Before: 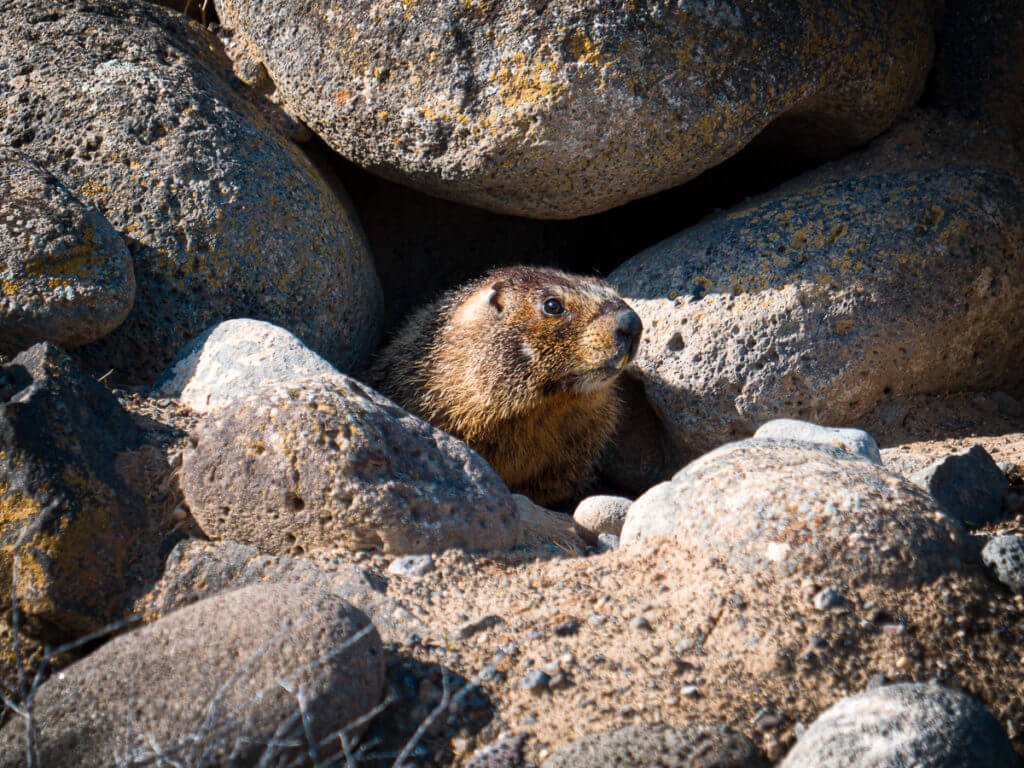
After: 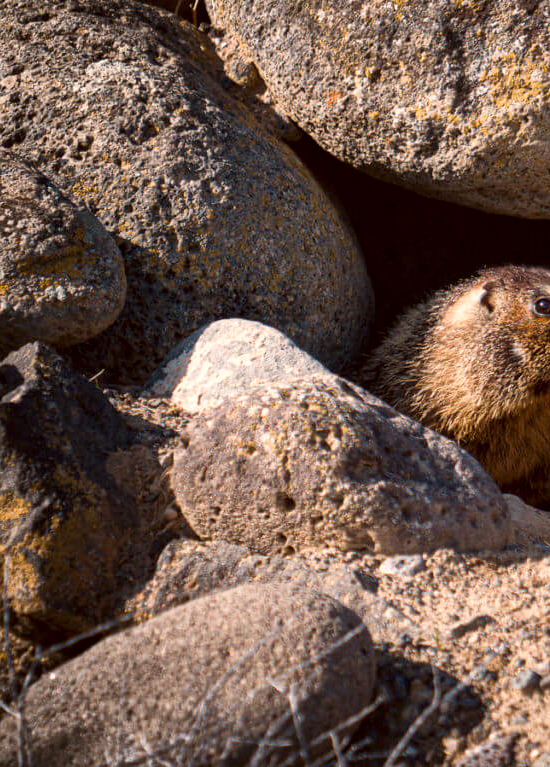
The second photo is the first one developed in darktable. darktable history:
crop: left 0.908%, right 45.289%, bottom 0.081%
color correction: highlights a* 6.75, highlights b* 8.08, shadows a* 5.75, shadows b* 6.85, saturation 0.91
local contrast: mode bilateral grid, contrast 21, coarseness 50, detail 133%, midtone range 0.2
